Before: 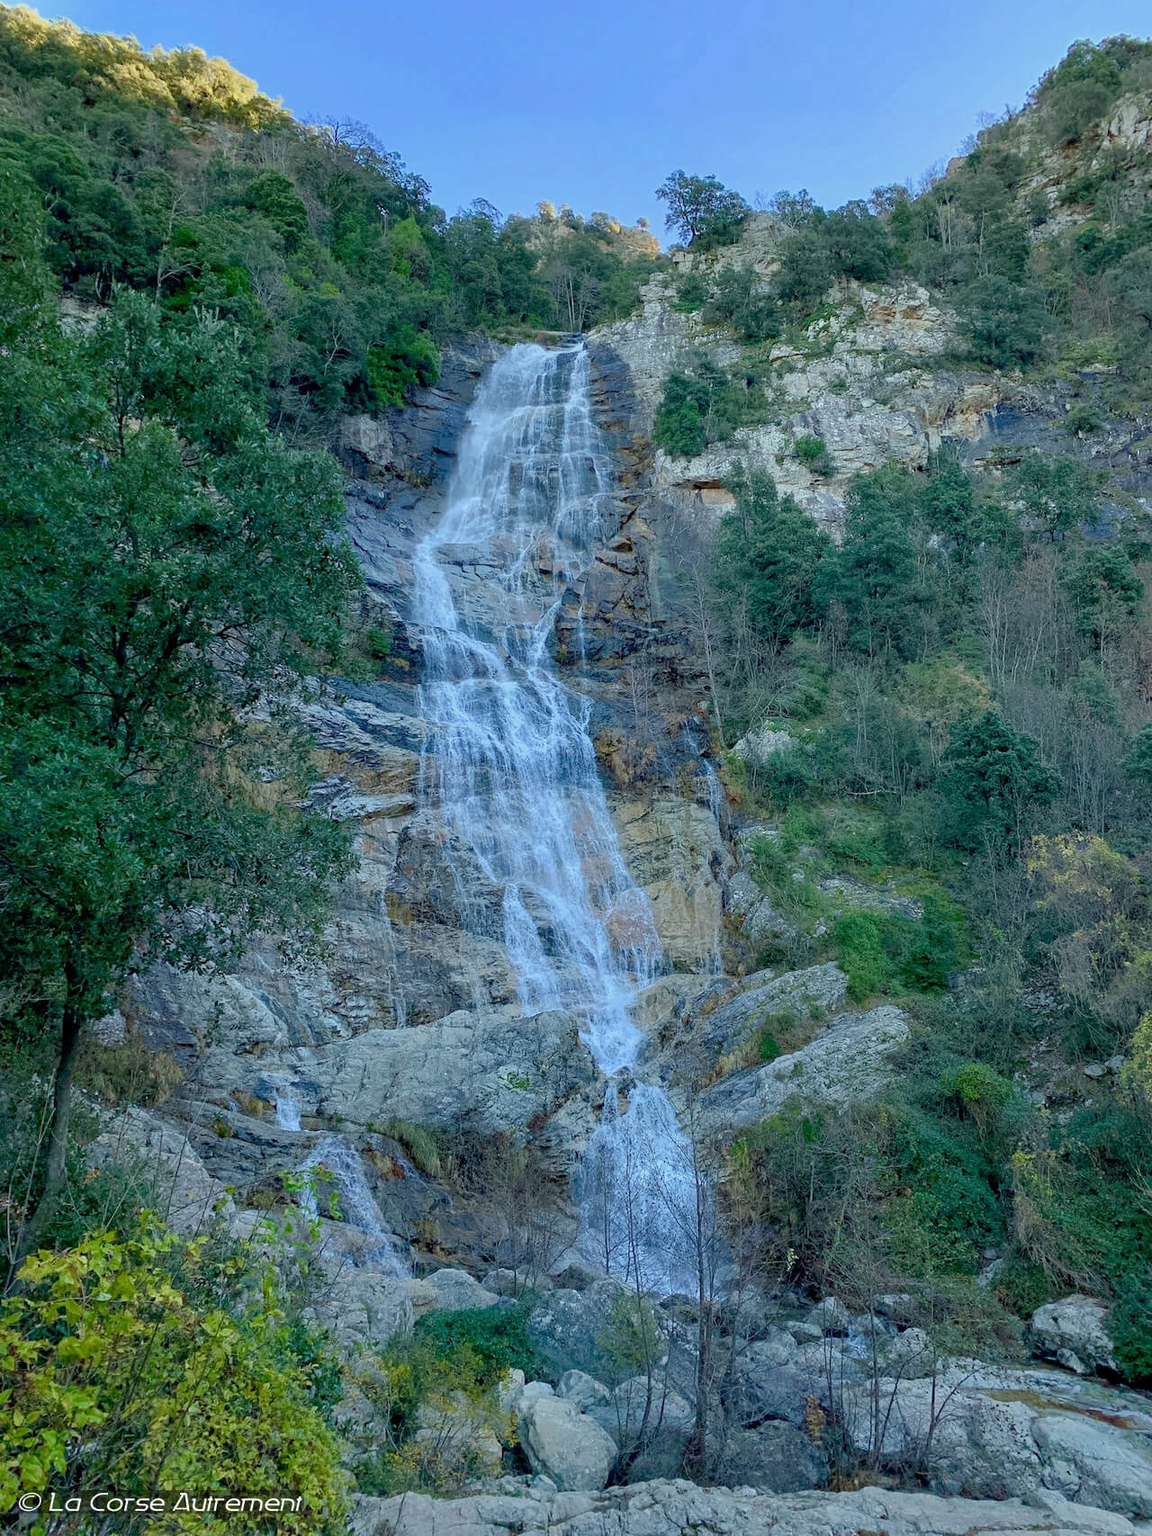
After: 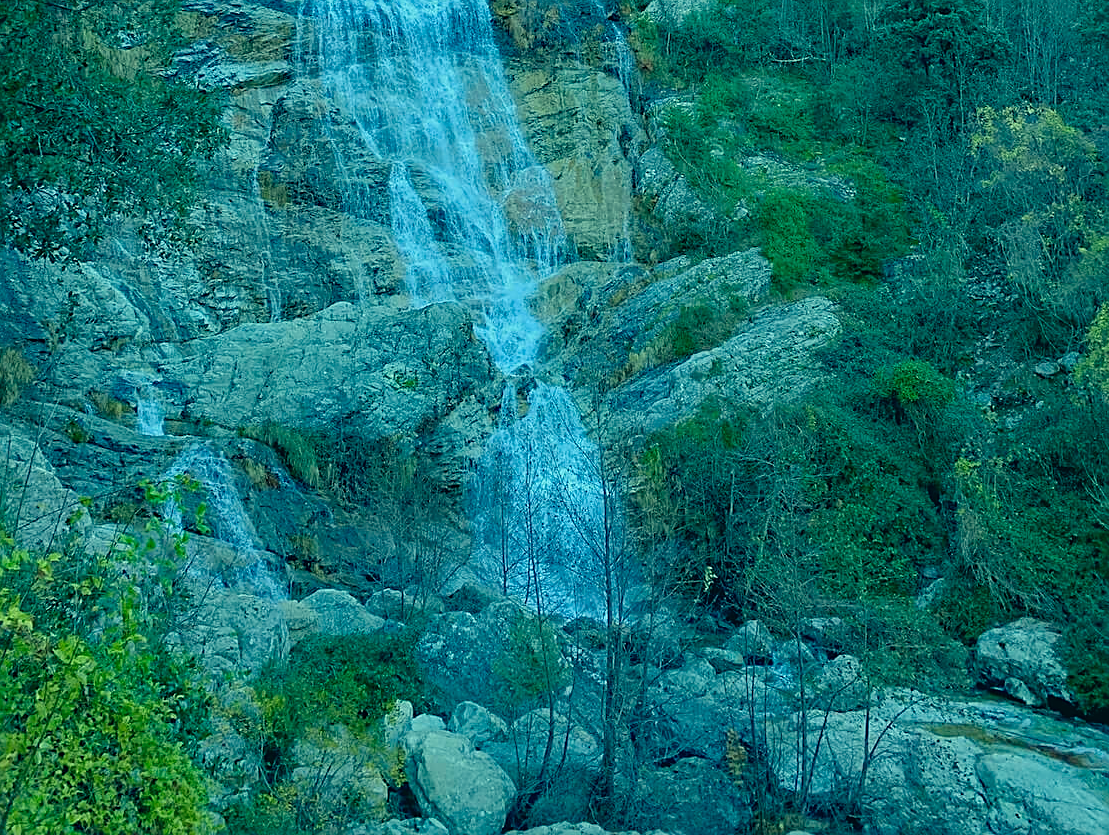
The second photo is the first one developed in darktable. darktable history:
sharpen: on, module defaults
crop and rotate: left 13.306%, top 48.129%, bottom 2.928%
color correction: highlights a* -20.08, highlights b* 9.8, shadows a* -20.4, shadows b* -10.76
